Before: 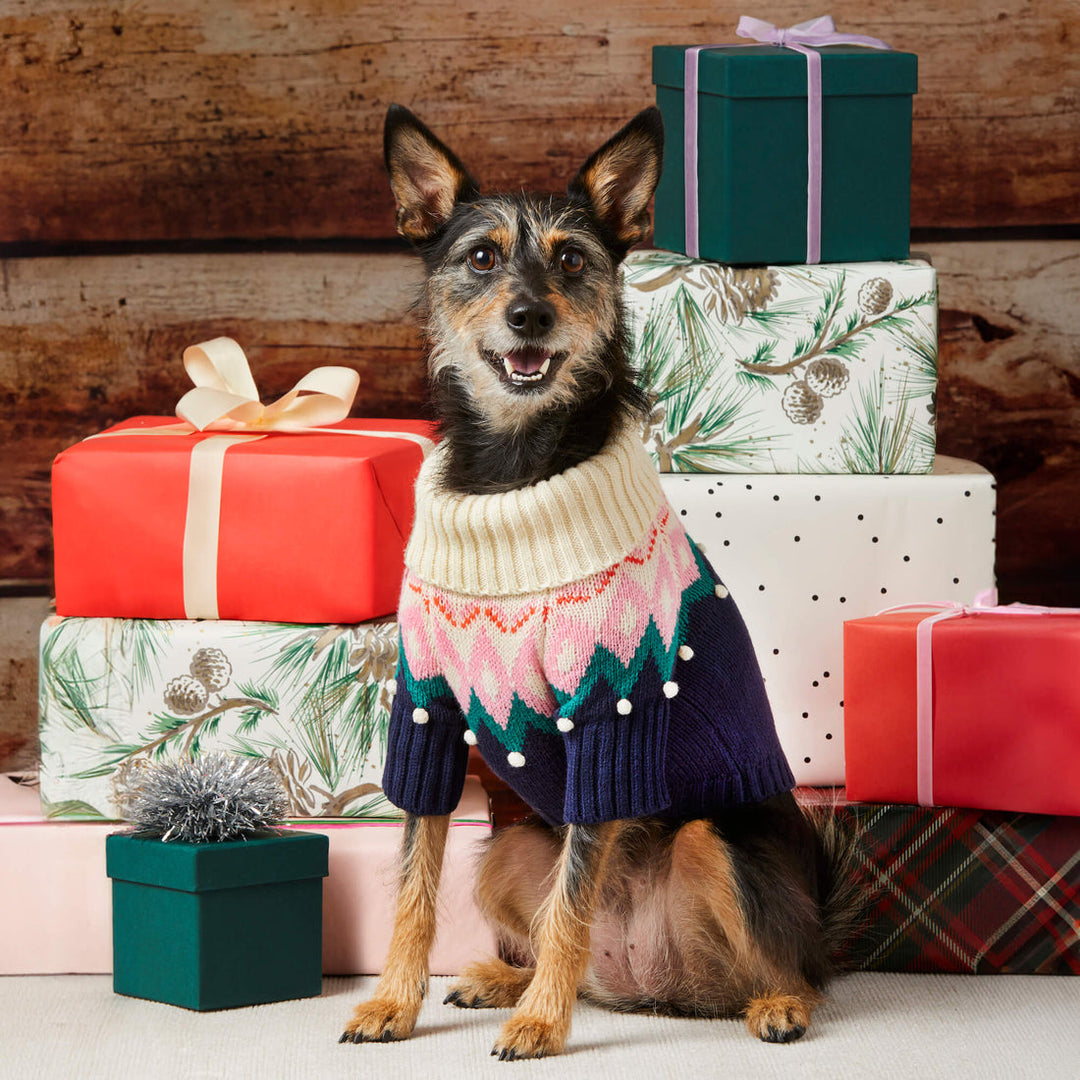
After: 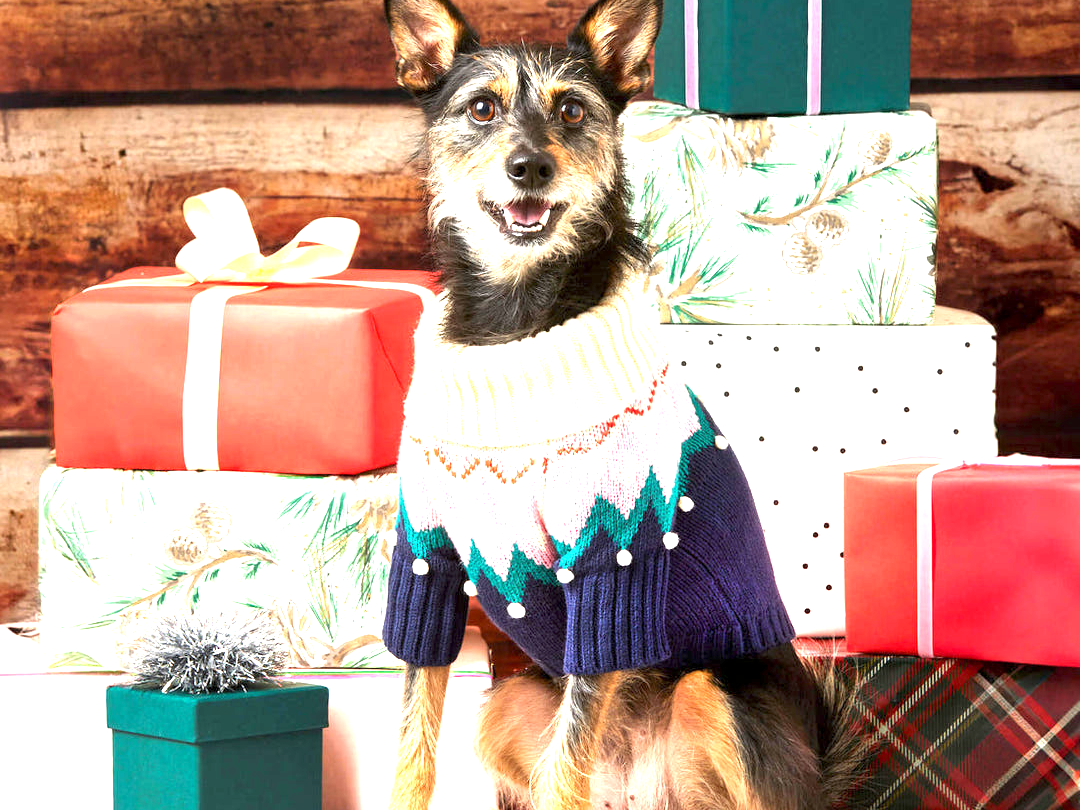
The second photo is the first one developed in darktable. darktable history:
exposure: black level correction 0.001, exposure 1.822 EV, compensate exposure bias true, compensate highlight preservation false
crop: top 13.819%, bottom 11.169%
